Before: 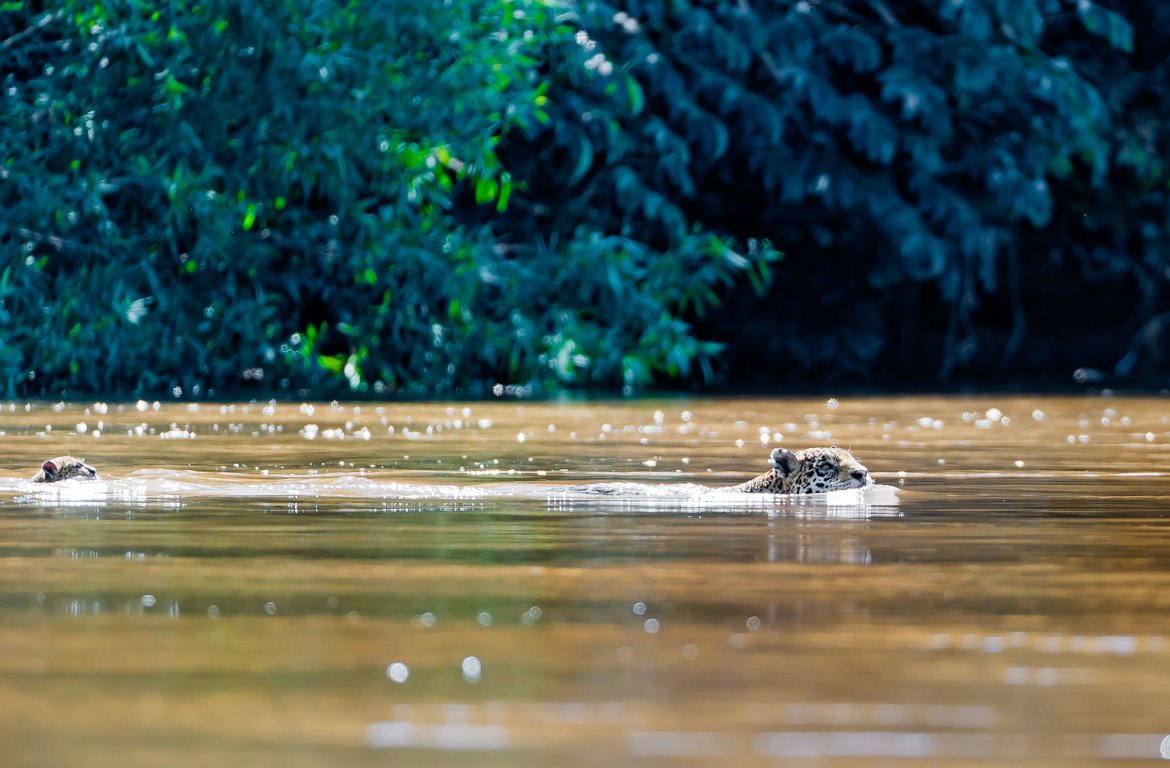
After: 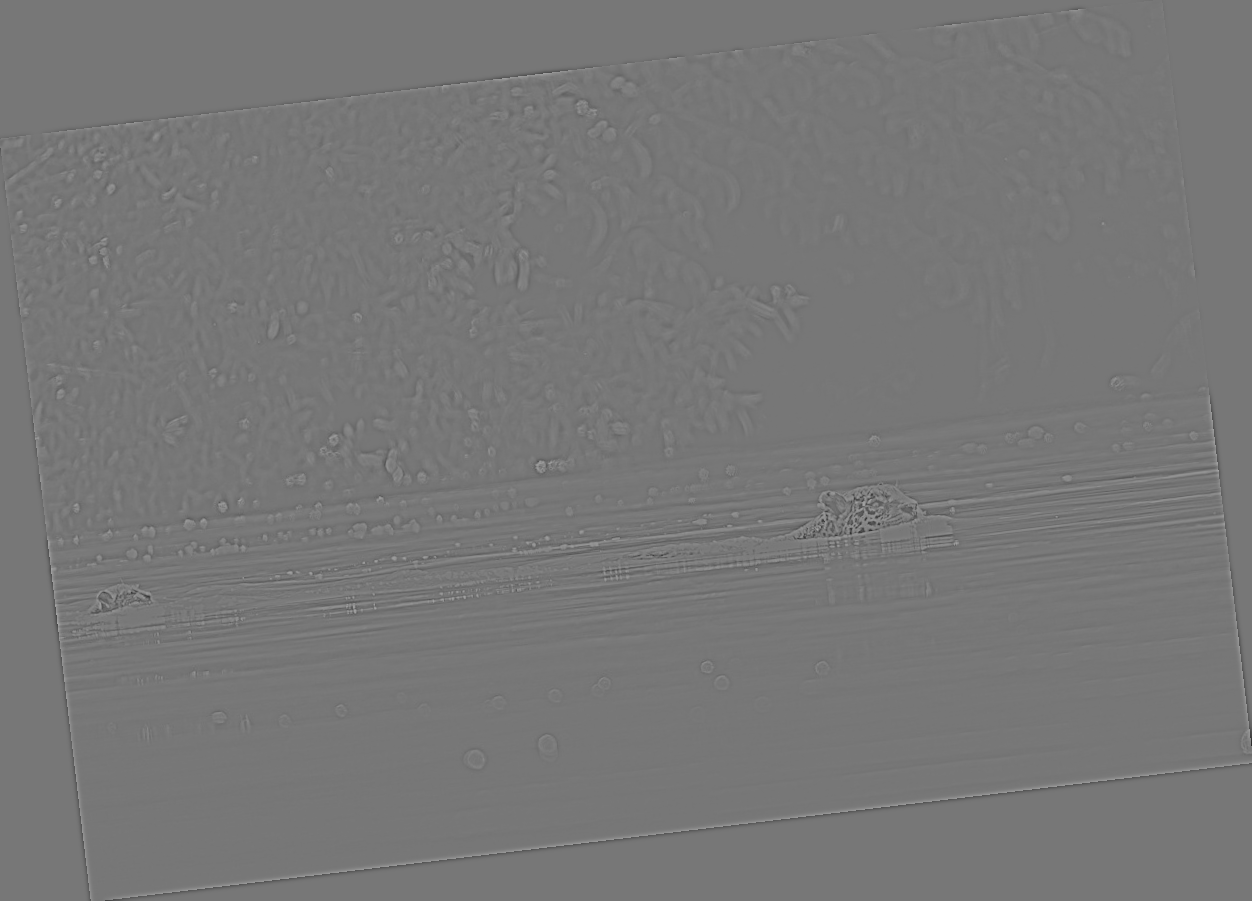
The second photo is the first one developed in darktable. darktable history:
filmic rgb: black relative exposure -7.65 EV, white relative exposure 4.56 EV, hardness 3.61, color science v6 (2022)
shadows and highlights: low approximation 0.01, soften with gaussian
local contrast: detail 130%
highpass: sharpness 9.84%, contrast boost 9.94%
exposure: exposure 0.078 EV, compensate highlight preservation false
rotate and perspective: rotation -6.83°, automatic cropping off
